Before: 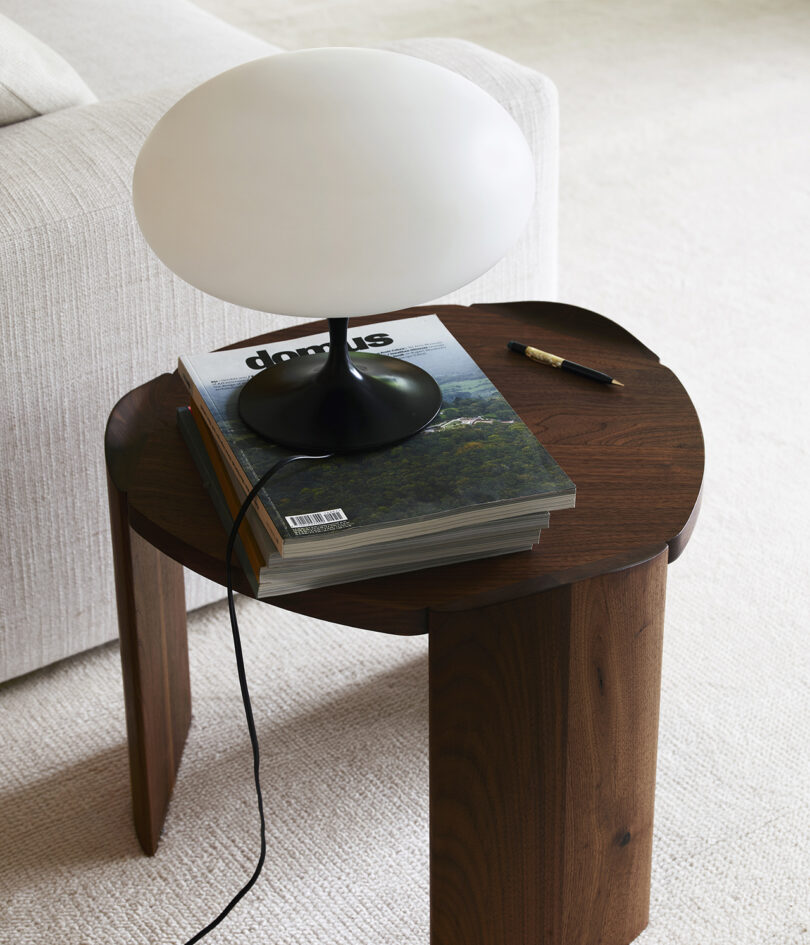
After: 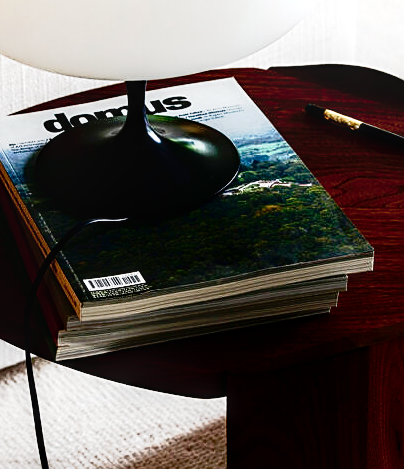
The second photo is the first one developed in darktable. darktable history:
crop: left 24.967%, top 25.181%, right 25.041%, bottom 25.099%
tone equalizer: -8 EV -0.777 EV, -7 EV -0.696 EV, -6 EV -0.576 EV, -5 EV -0.362 EV, -3 EV 0.394 EV, -2 EV 0.6 EV, -1 EV 0.676 EV, +0 EV 0.757 EV, mask exposure compensation -0.499 EV
tone curve: curves: ch0 [(0, 0) (0.105, 0.068) (0.181, 0.185) (0.28, 0.291) (0.384, 0.404) (0.485, 0.531) (0.638, 0.681) (0.795, 0.879) (1, 0.977)]; ch1 [(0, 0) (0.161, 0.092) (0.35, 0.33) (0.379, 0.401) (0.456, 0.469) (0.504, 0.5) (0.512, 0.514) (0.58, 0.597) (0.635, 0.646) (1, 1)]; ch2 [(0, 0) (0.371, 0.362) (0.437, 0.437) (0.5, 0.5) (0.53, 0.523) (0.56, 0.58) (0.622, 0.606) (1, 1)], preserve colors none
color balance rgb: perceptual saturation grading › global saturation 20%, perceptual saturation grading › highlights -49.58%, perceptual saturation grading › shadows 25.898%, global vibrance 25.522%
sharpen: radius 1.963
local contrast: highlights 39%, shadows 62%, detail 138%, midtone range 0.517
contrast brightness saturation: contrast 0.185, brightness -0.24, saturation 0.116
